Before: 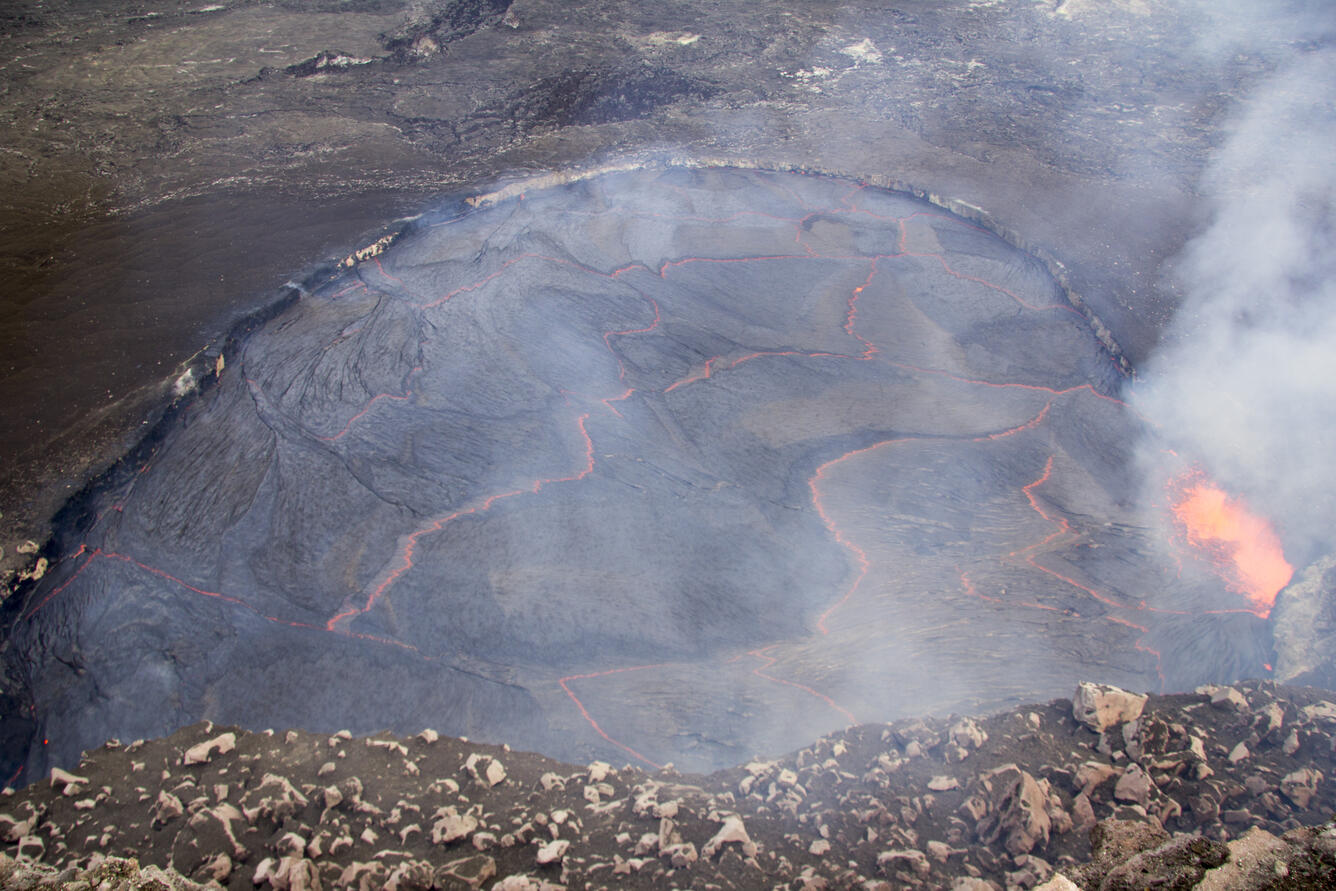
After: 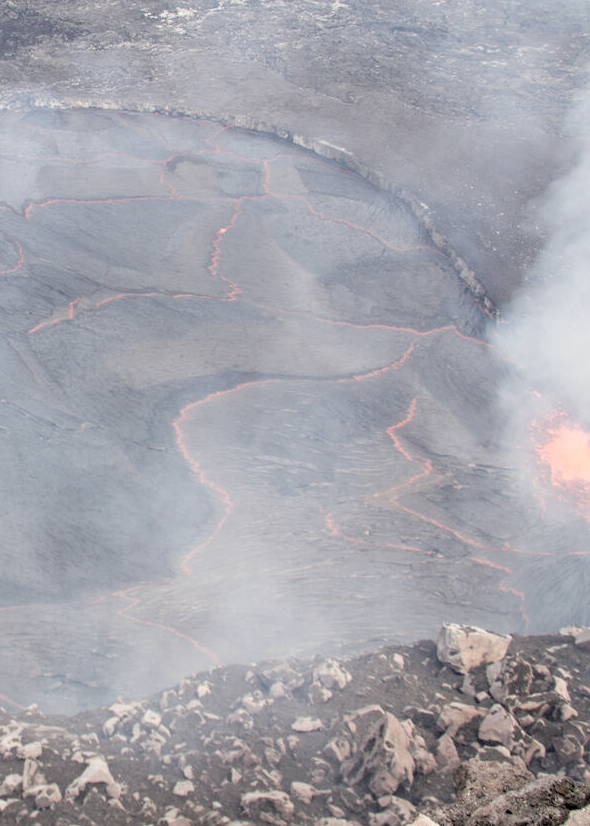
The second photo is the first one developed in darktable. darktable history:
contrast brightness saturation: brightness 0.18, saturation -0.5
crop: left 47.628%, top 6.643%, right 7.874%
